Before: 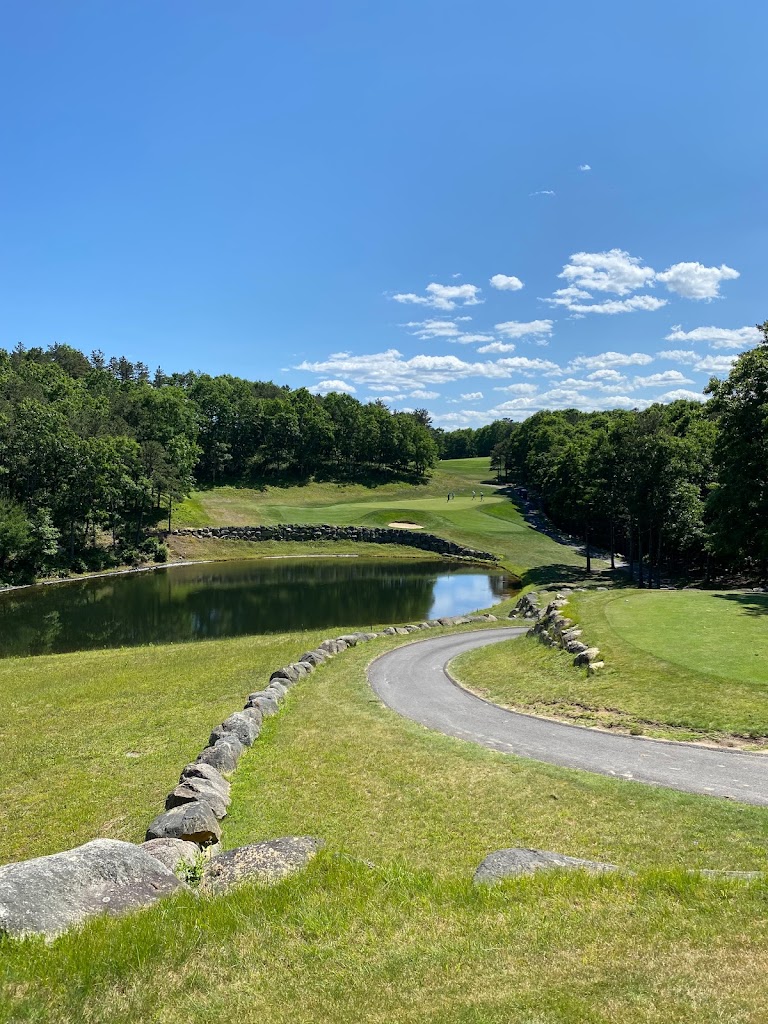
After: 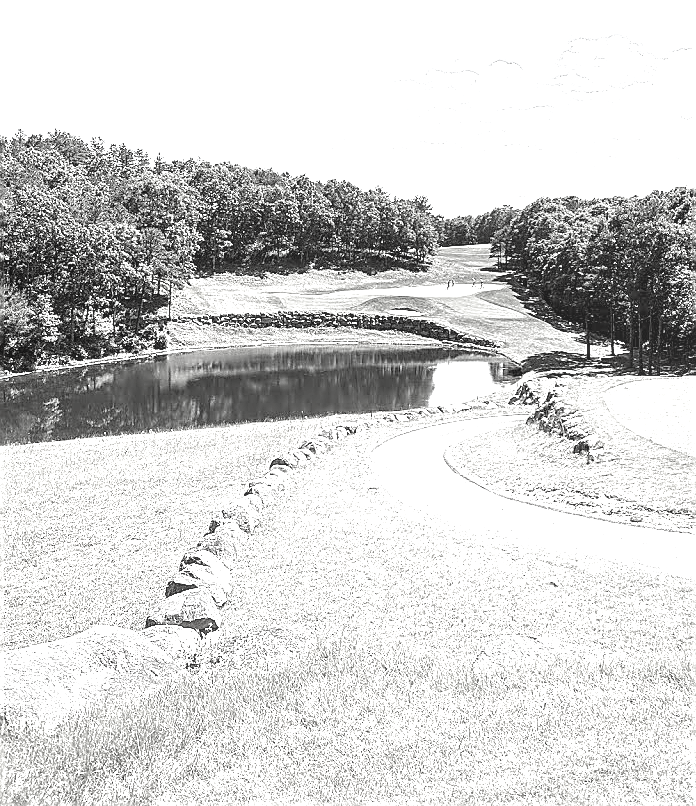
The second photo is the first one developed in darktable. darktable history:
crop: top 20.877%, right 9.329%, bottom 0.318%
sharpen: radius 1.384, amount 1.263, threshold 0.673
exposure: black level correction 0, exposure 1.909 EV, compensate highlight preservation false
contrast brightness saturation: saturation -0.984
local contrast: detail 116%
color balance rgb: highlights gain › luminance 6.023%, highlights gain › chroma 2.555%, highlights gain › hue 87.32°, global offset › chroma 0.401%, global offset › hue 33.57°, perceptual saturation grading › global saturation 19.278%
tone equalizer: edges refinement/feathering 500, mask exposure compensation -1.57 EV, preserve details no
